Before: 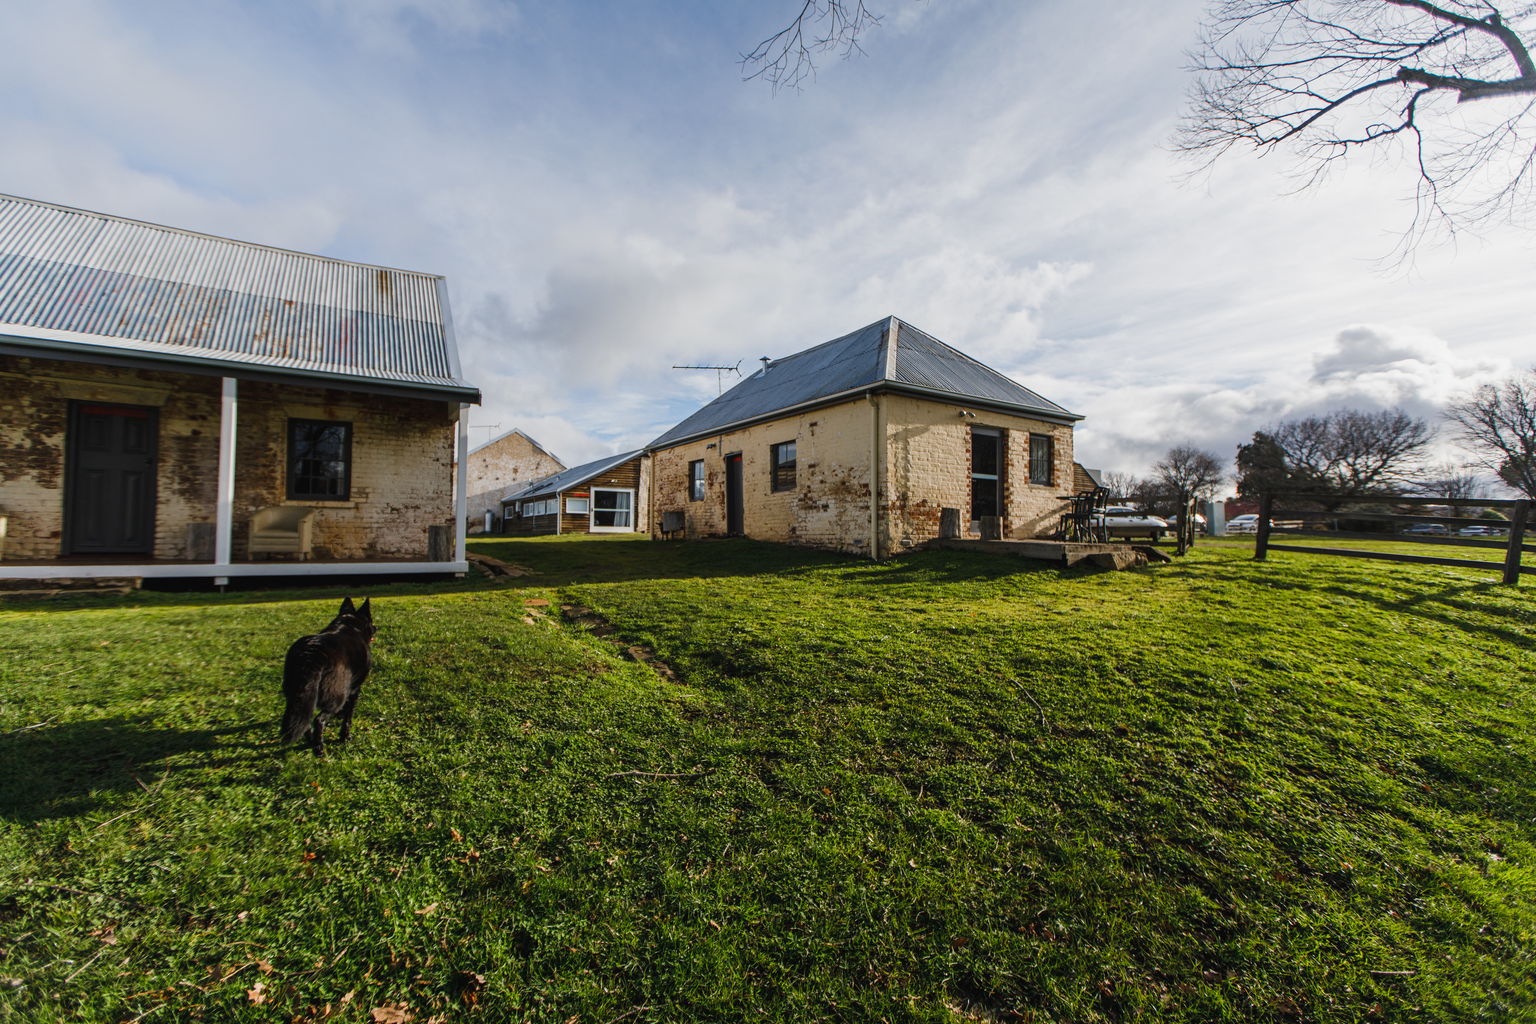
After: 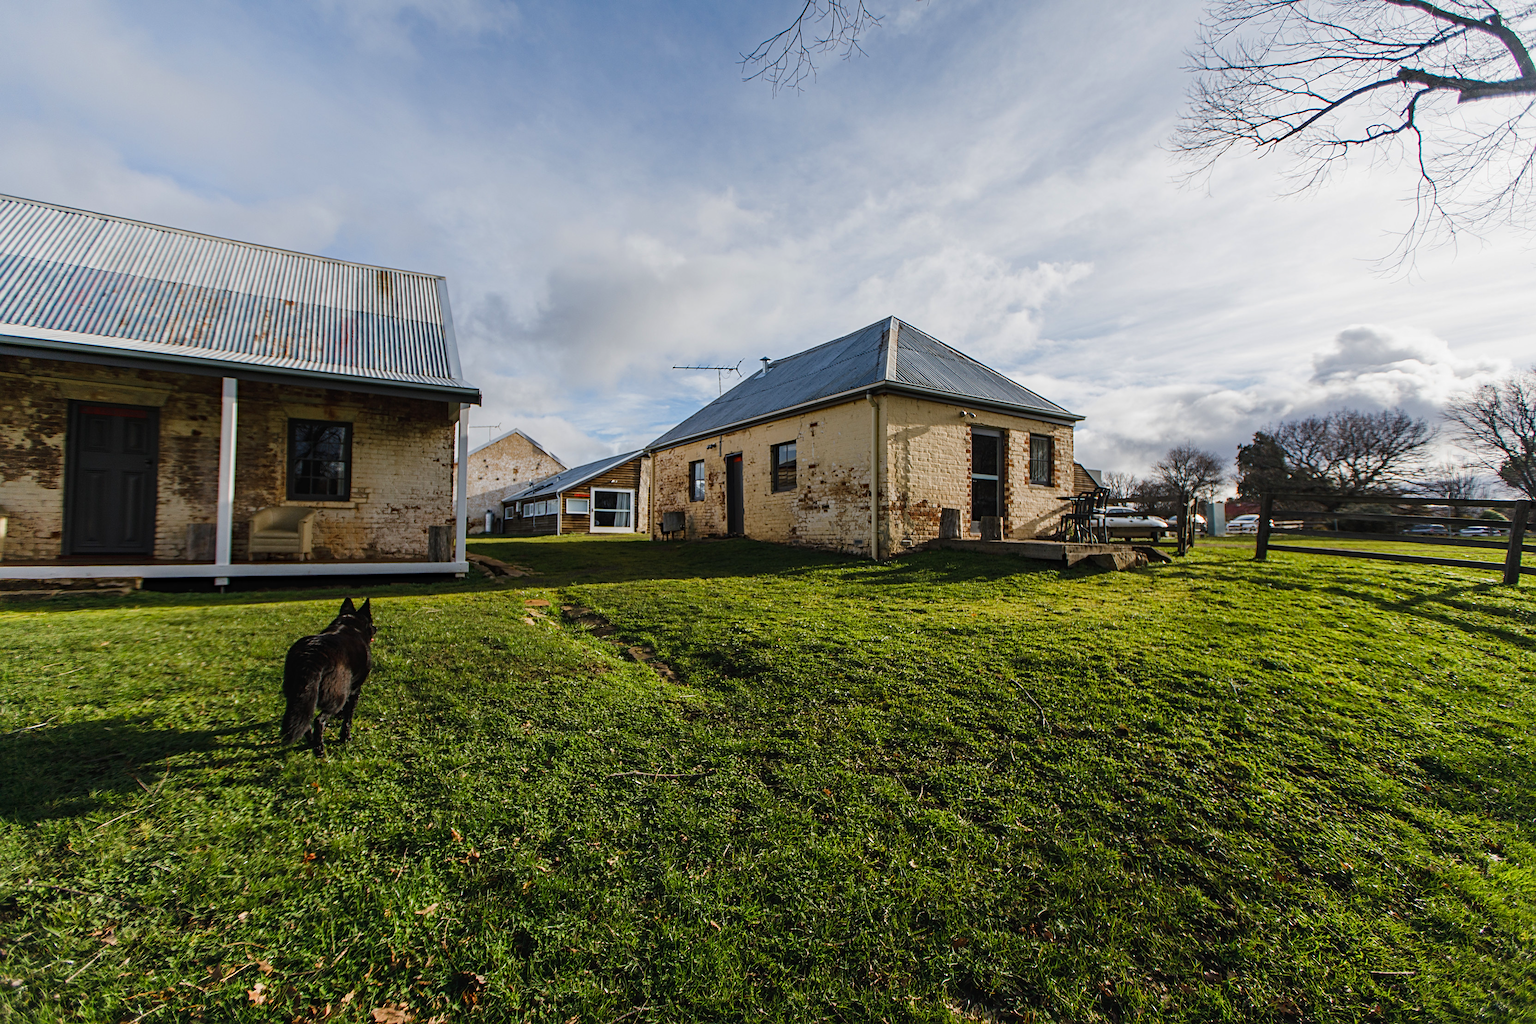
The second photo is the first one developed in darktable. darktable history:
haze removal: compatibility mode true, adaptive false
sharpen: radius 2.529, amount 0.323
white balance: emerald 1
